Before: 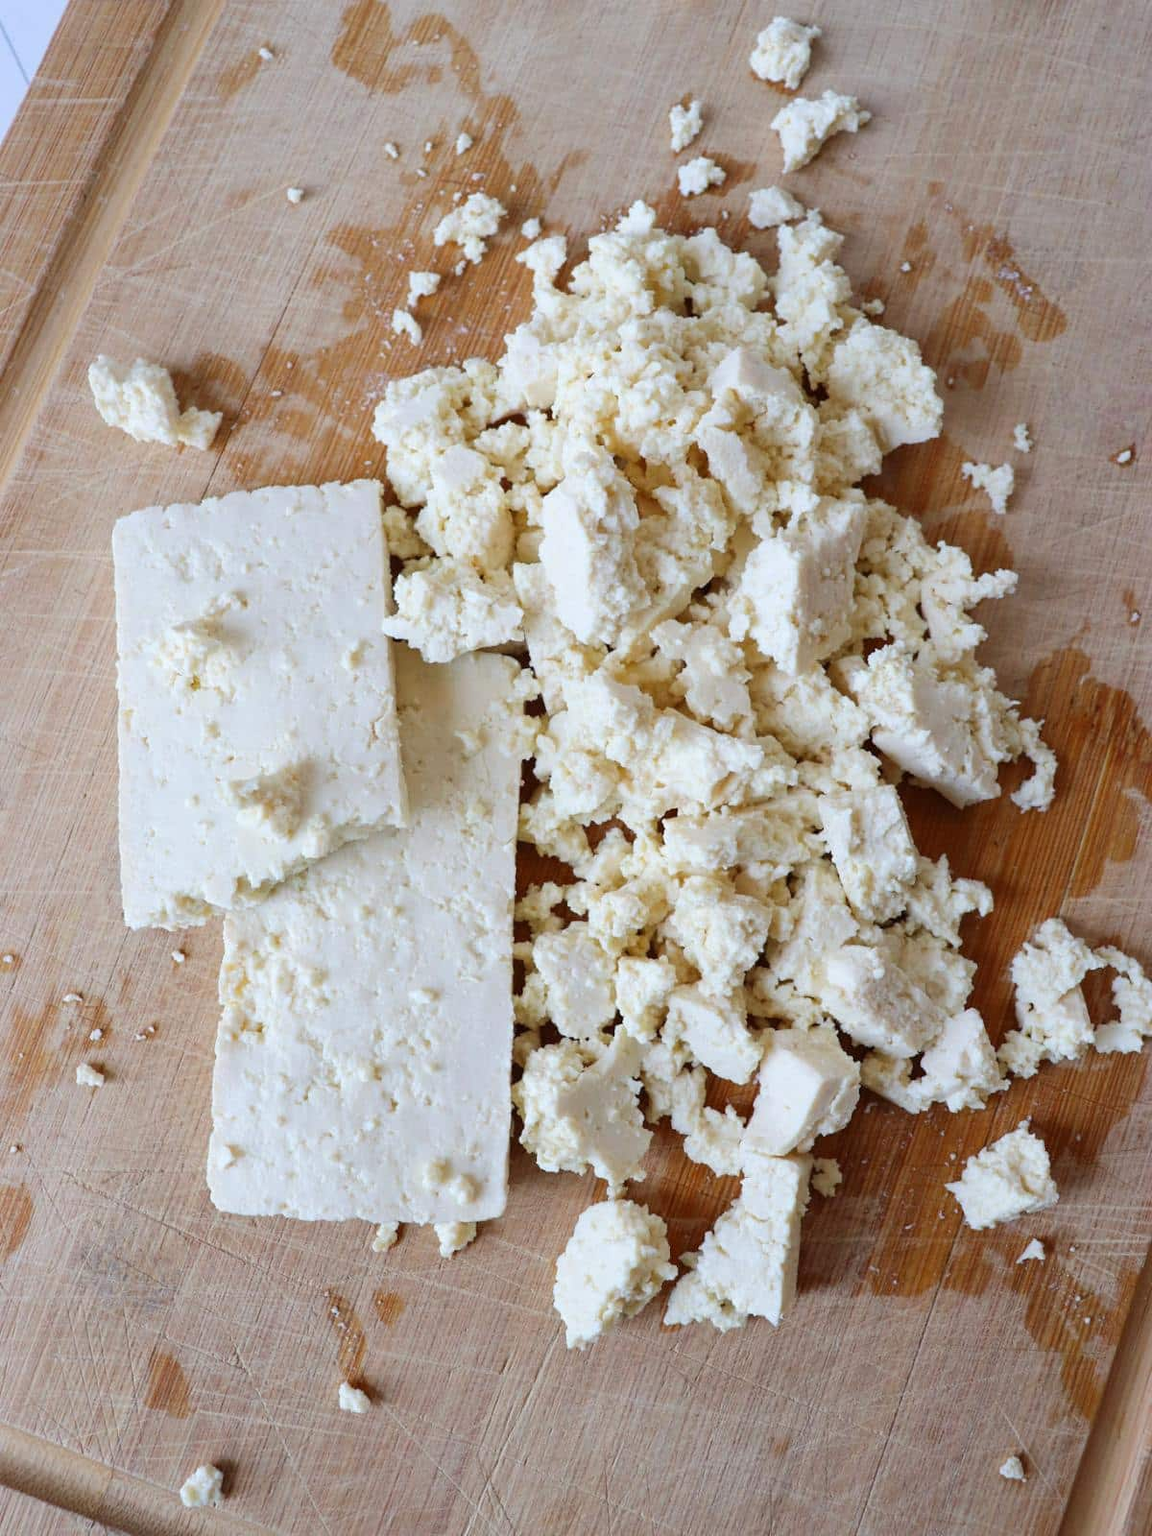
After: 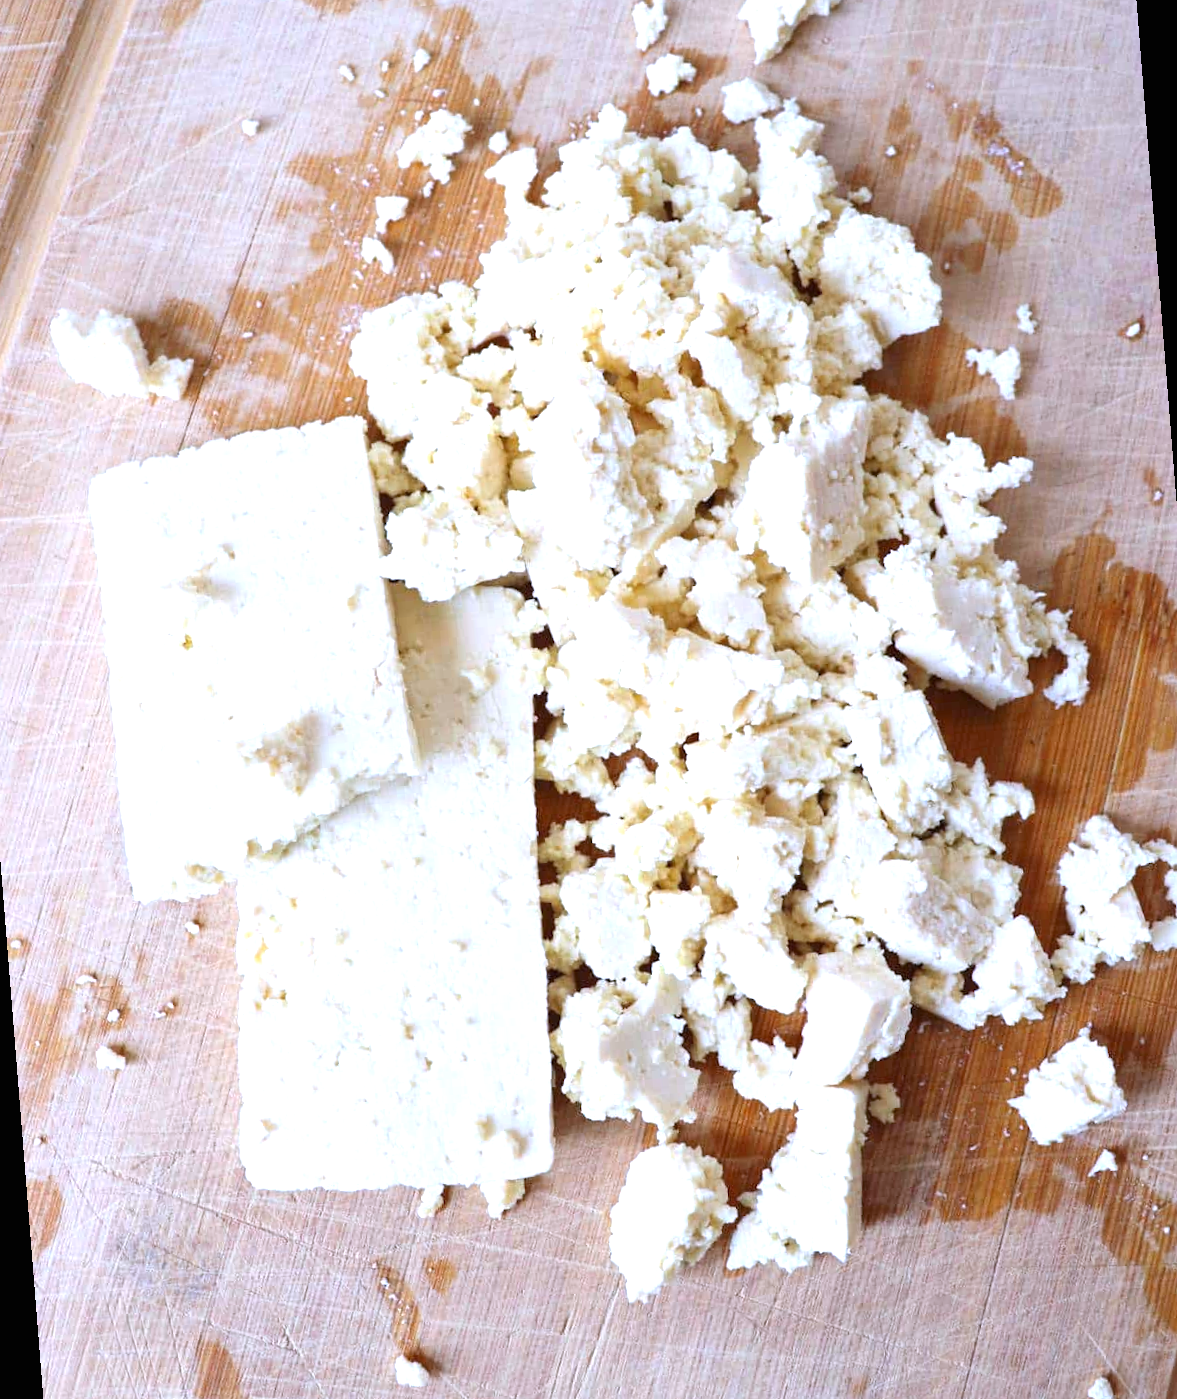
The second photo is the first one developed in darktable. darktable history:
exposure: black level correction 0, exposure 0.95 EV, compensate exposure bias true, compensate highlight preservation false
white balance: red 0.967, blue 1.119, emerald 0.756
rotate and perspective: rotation -4.57°, crop left 0.054, crop right 0.944, crop top 0.087, crop bottom 0.914
